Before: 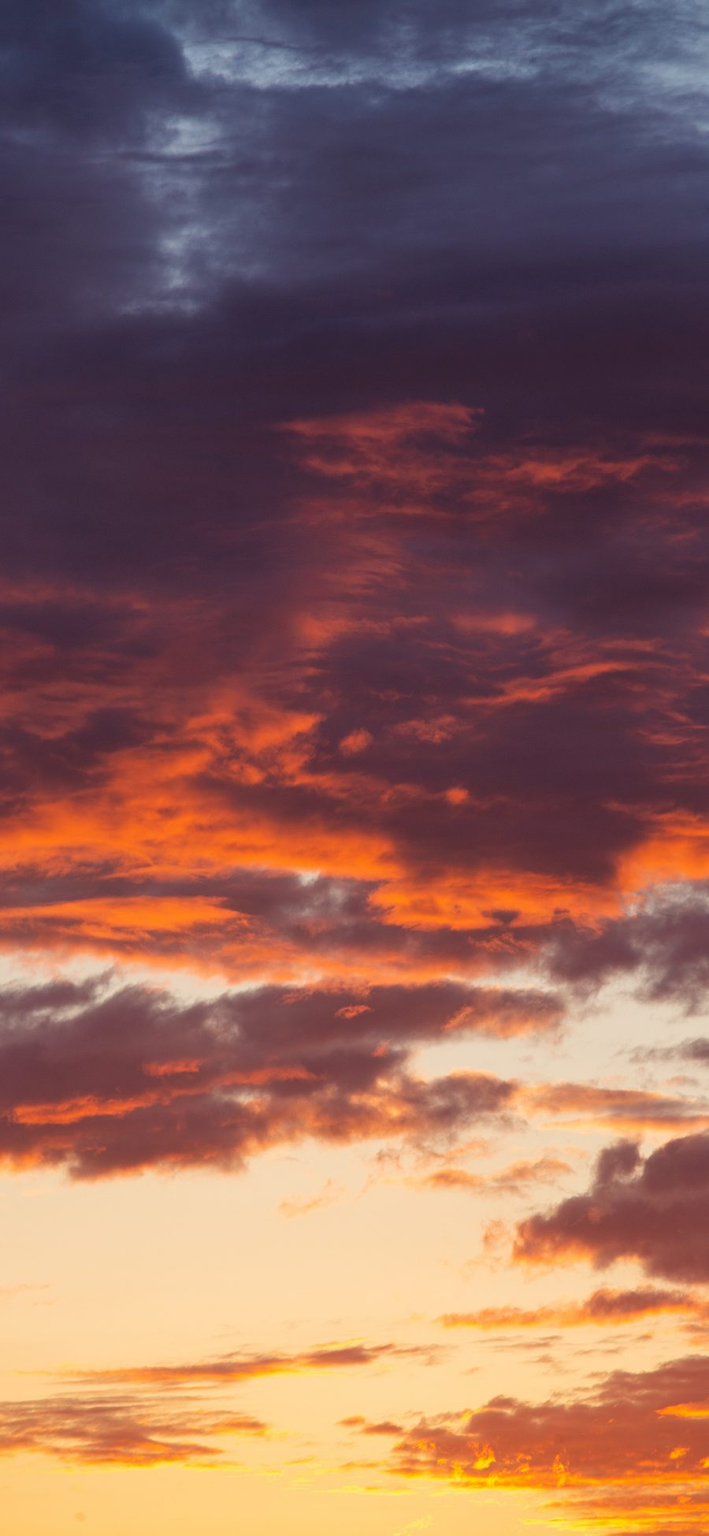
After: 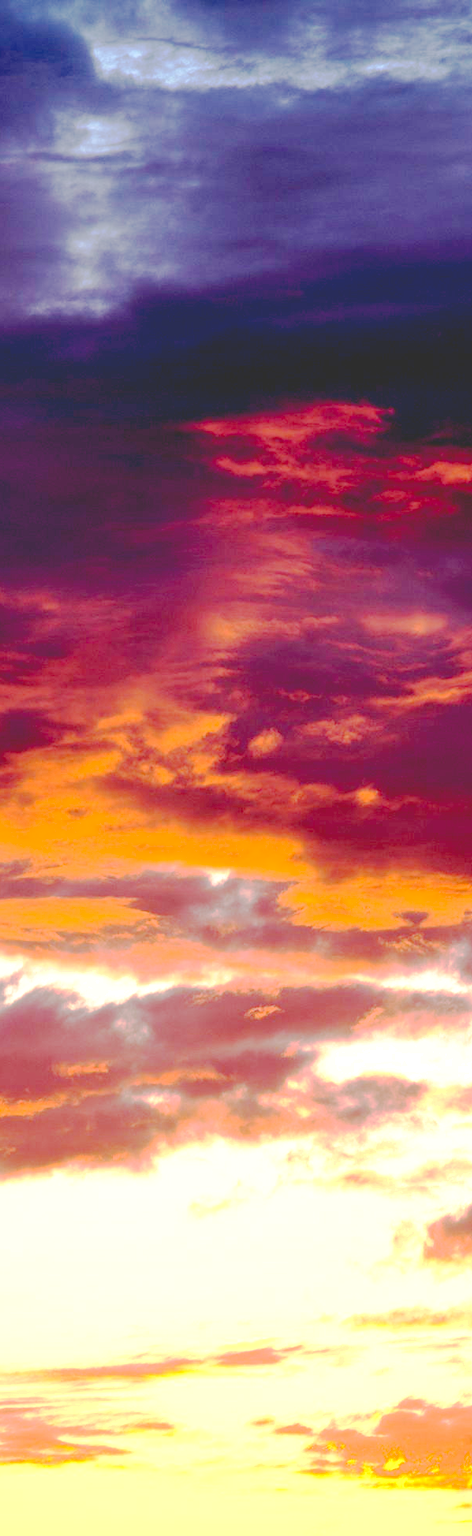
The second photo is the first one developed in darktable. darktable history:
crop and rotate: left 12.887%, right 20.515%
base curve: curves: ch0 [(0.065, 0.026) (0.236, 0.358) (0.53, 0.546) (0.777, 0.841) (0.924, 0.992)], preserve colors none
exposure: black level correction 0, exposure 0.93 EV, compensate exposure bias true, compensate highlight preservation false
